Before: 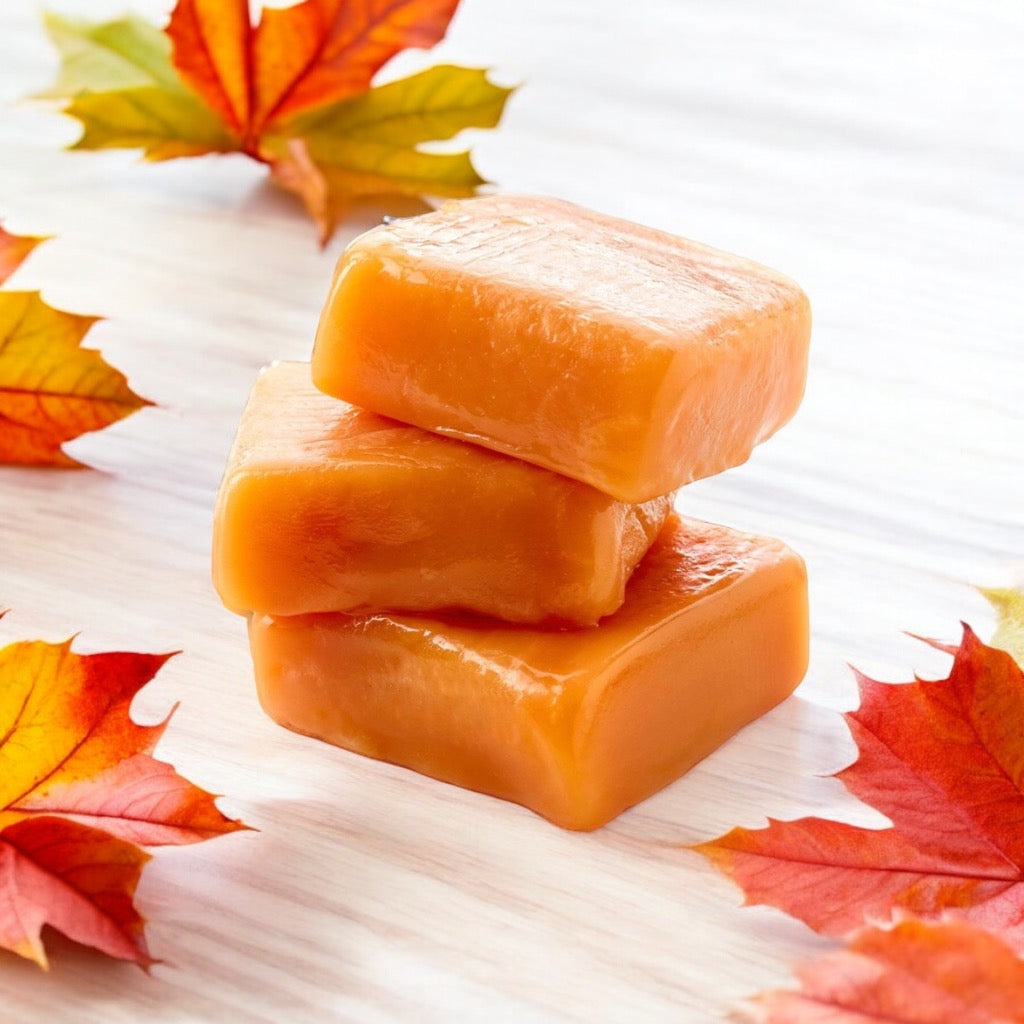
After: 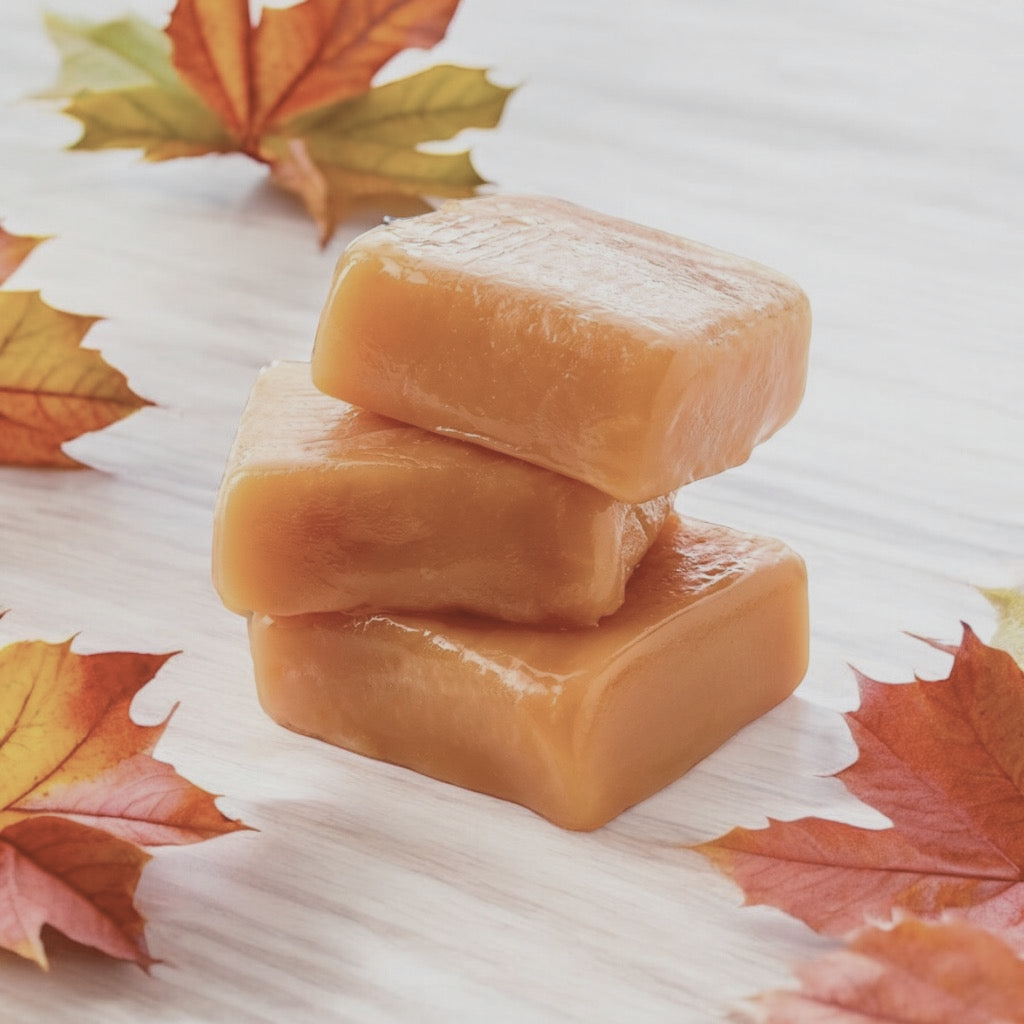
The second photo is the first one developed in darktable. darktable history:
contrast brightness saturation: contrast -0.26, saturation -0.43
local contrast: on, module defaults
